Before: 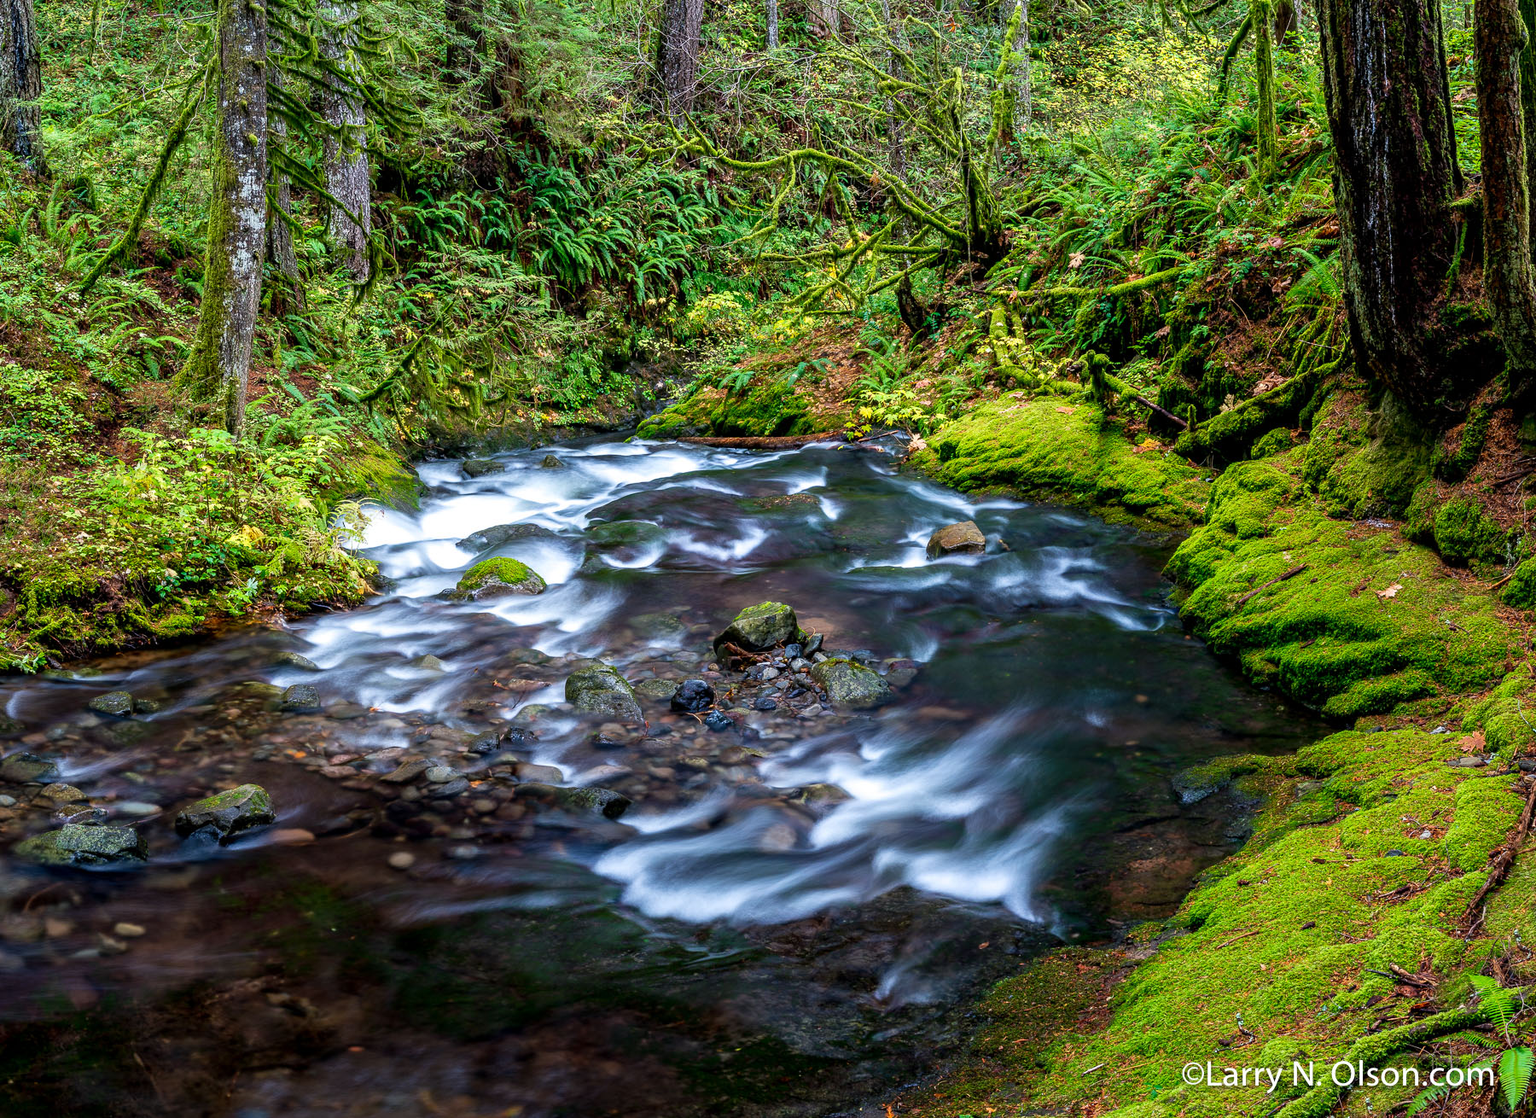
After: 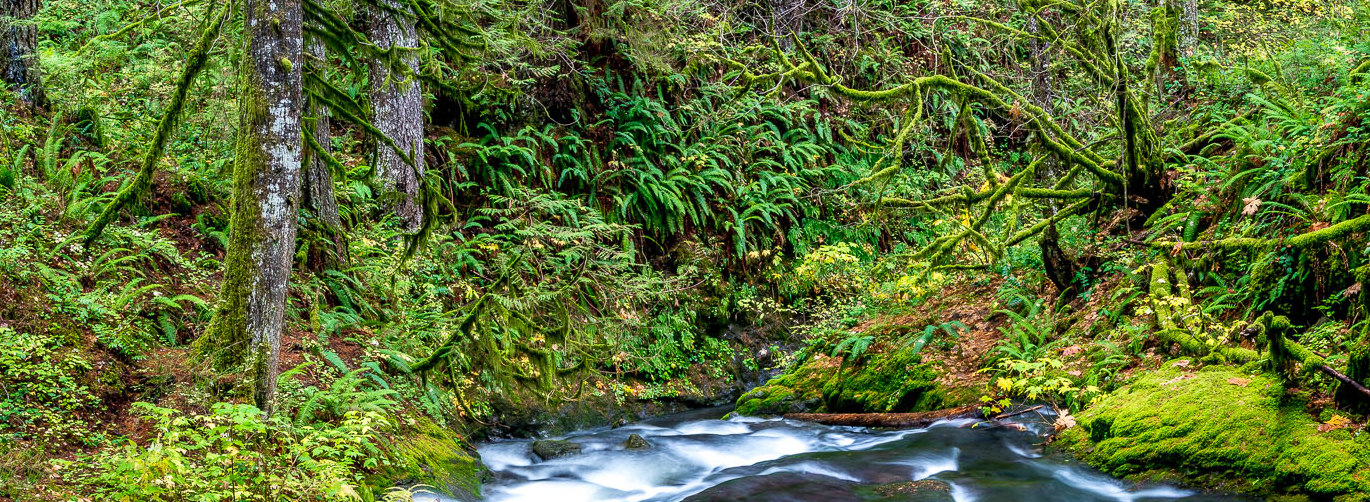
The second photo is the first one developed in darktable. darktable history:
crop: left 0.569%, top 7.632%, right 23.277%, bottom 54.002%
